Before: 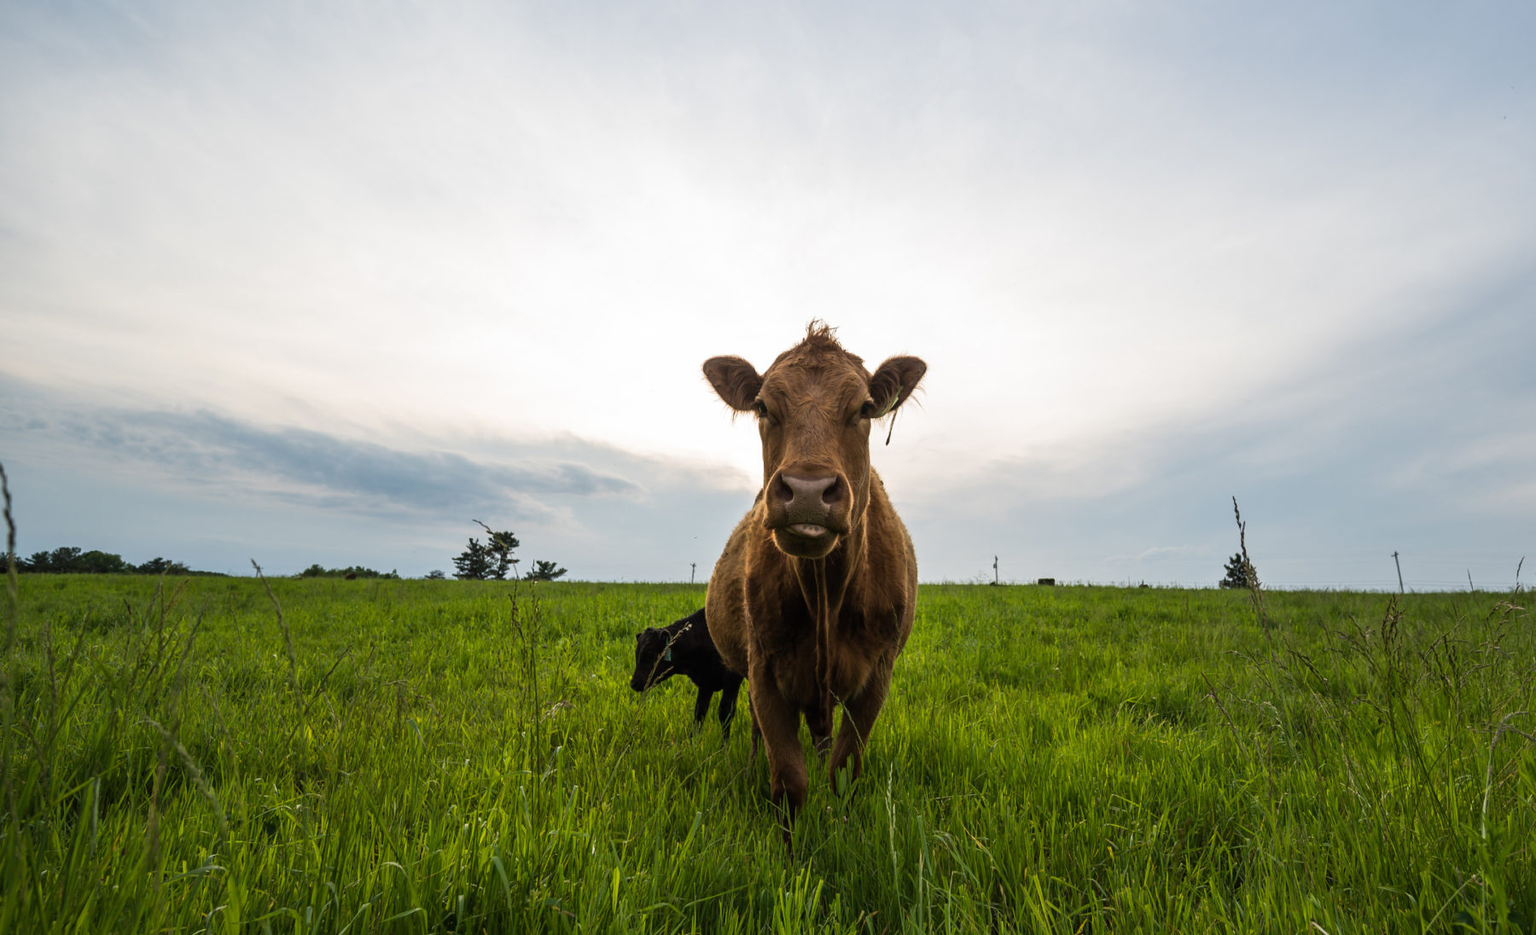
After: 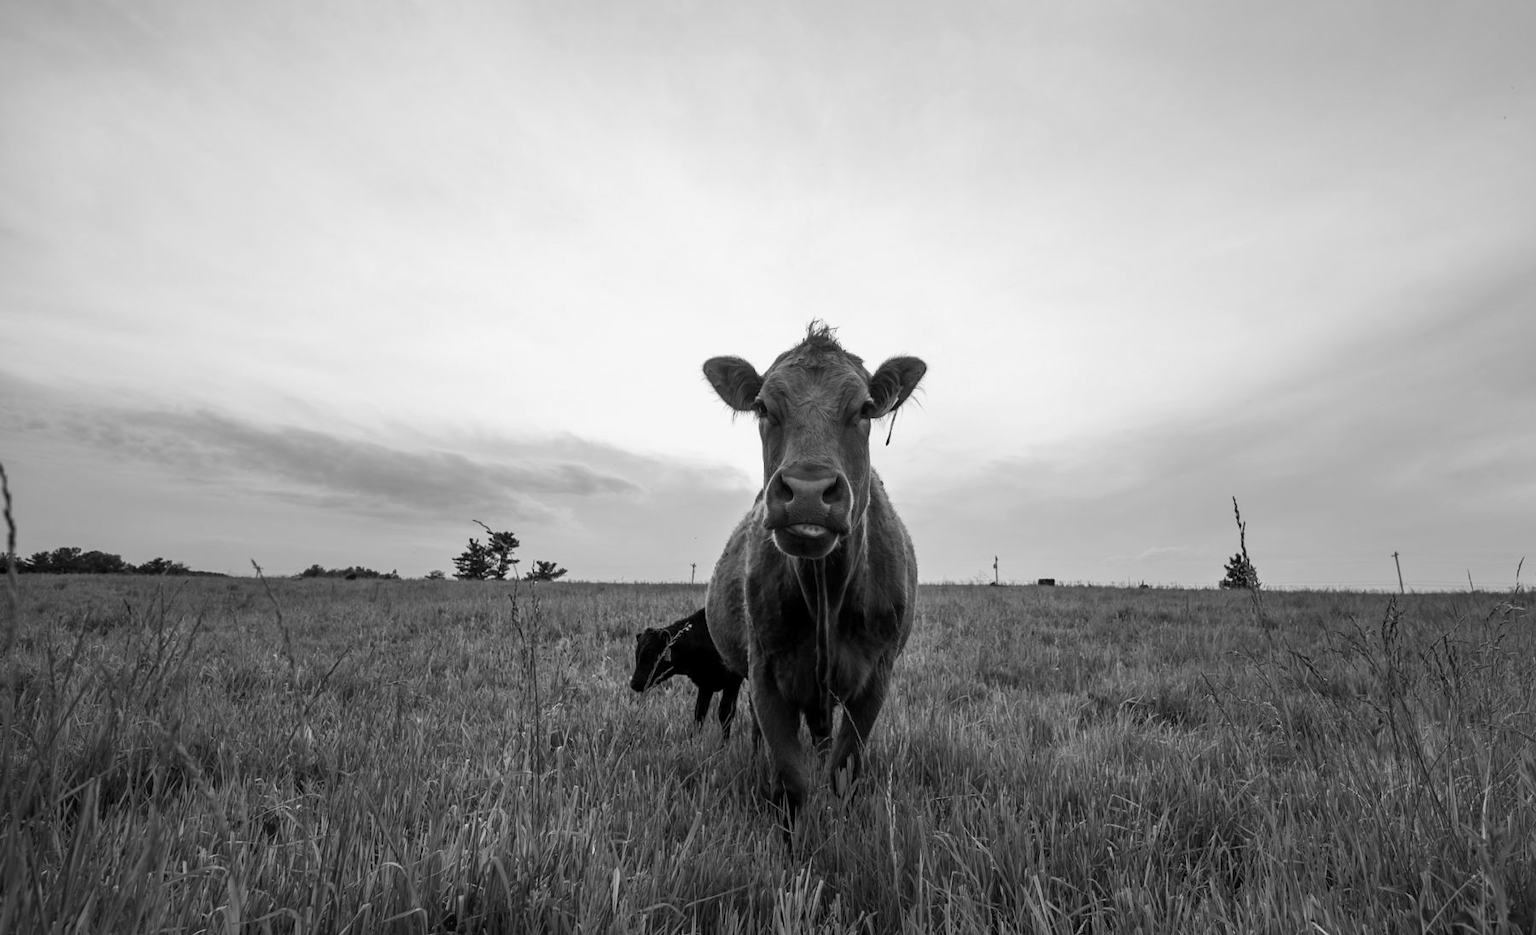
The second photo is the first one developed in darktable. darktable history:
exposure: black level correction 0.002, exposure -0.1 EV, compensate highlight preservation false
monochrome: size 3.1
